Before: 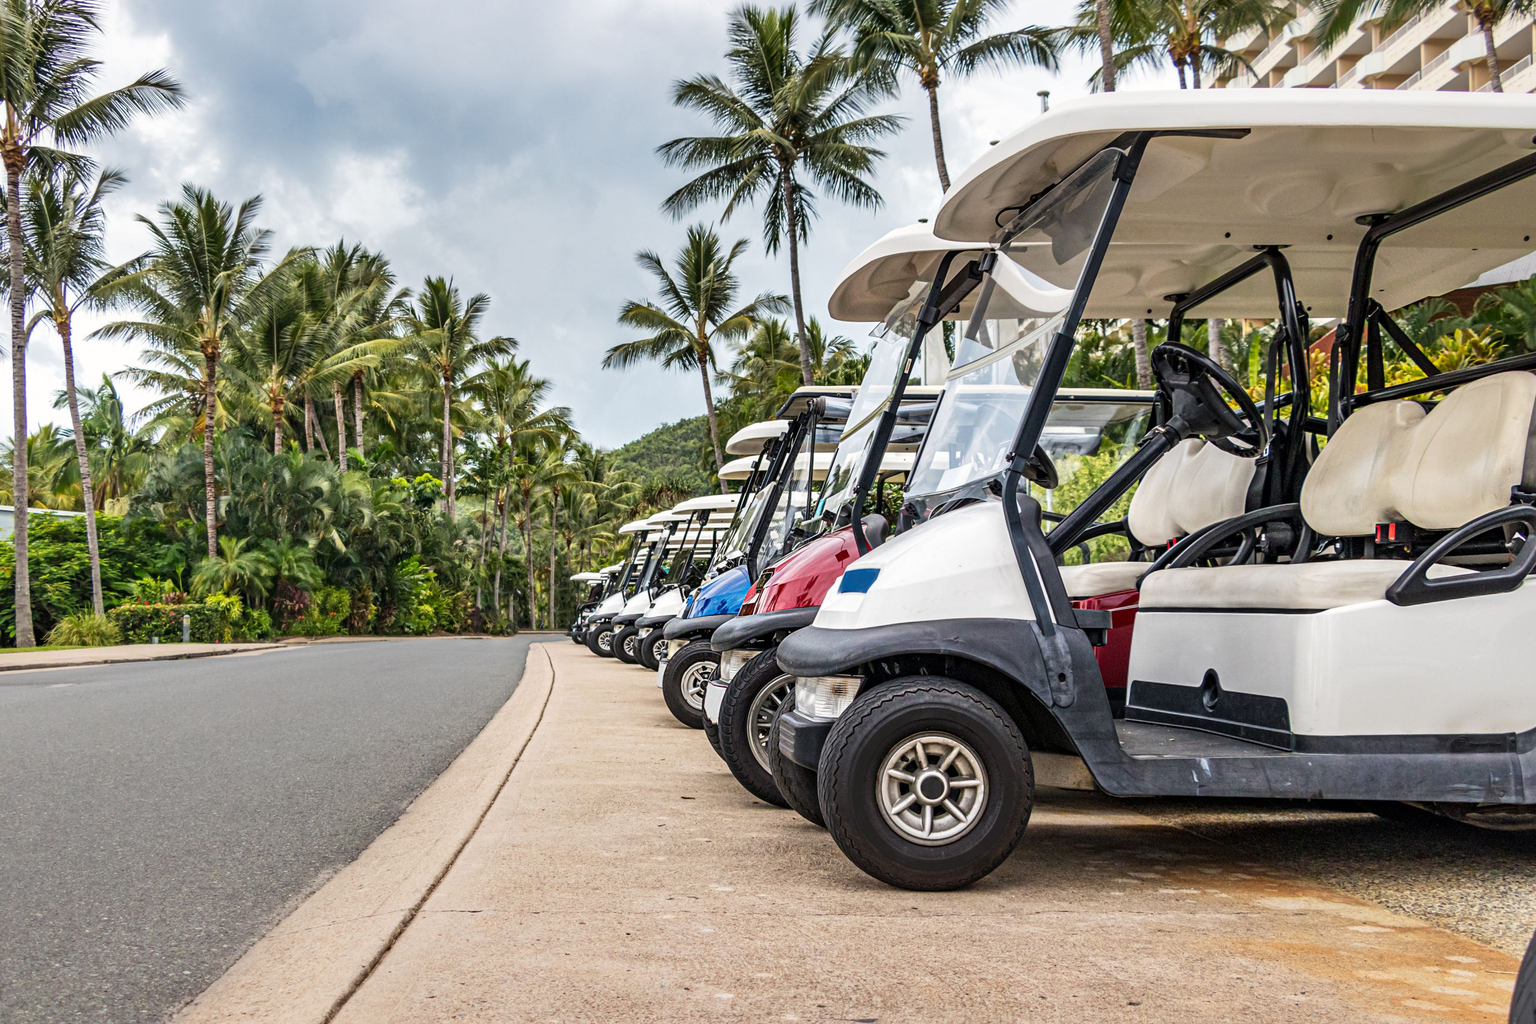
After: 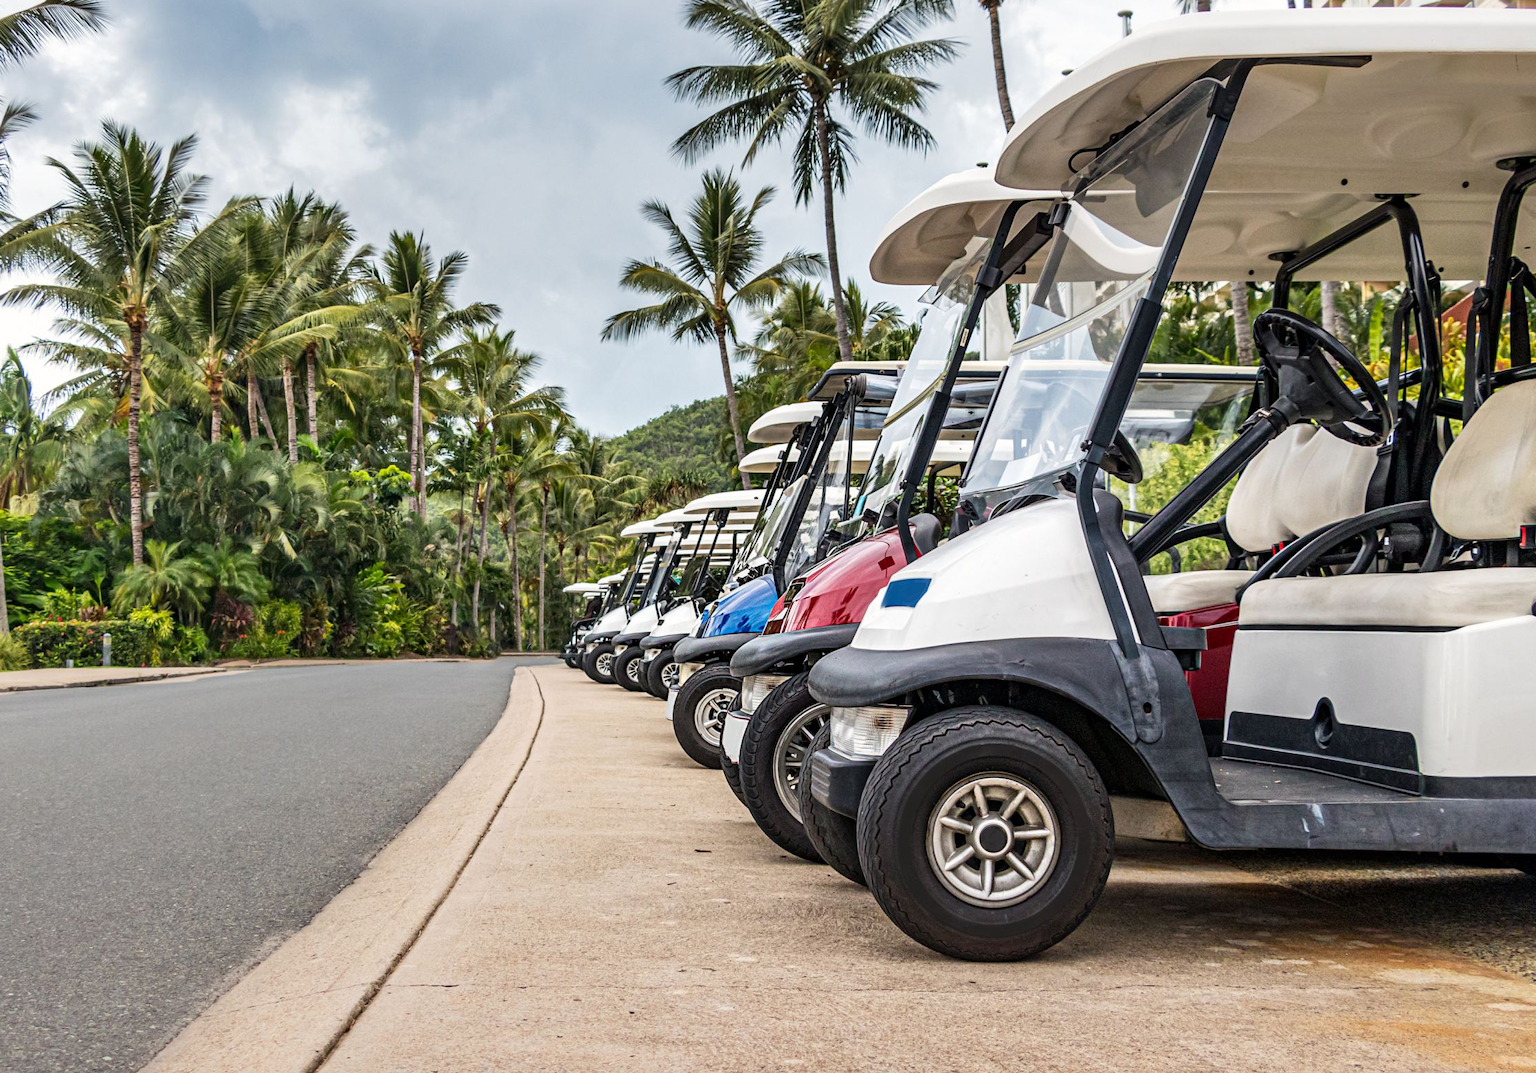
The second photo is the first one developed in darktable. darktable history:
crop: left 6.311%, top 8.037%, right 9.526%, bottom 3.756%
